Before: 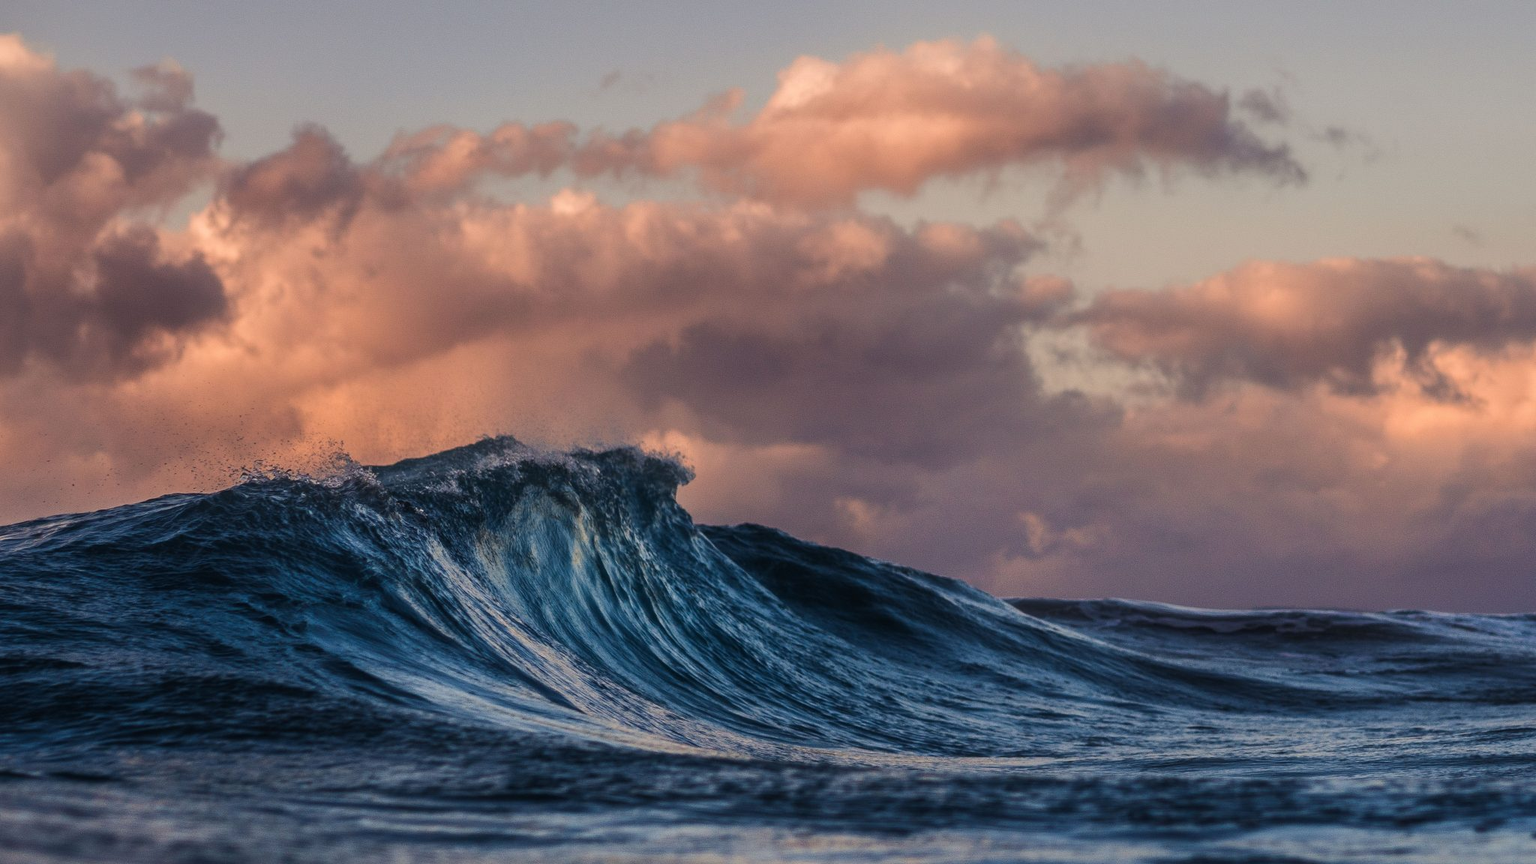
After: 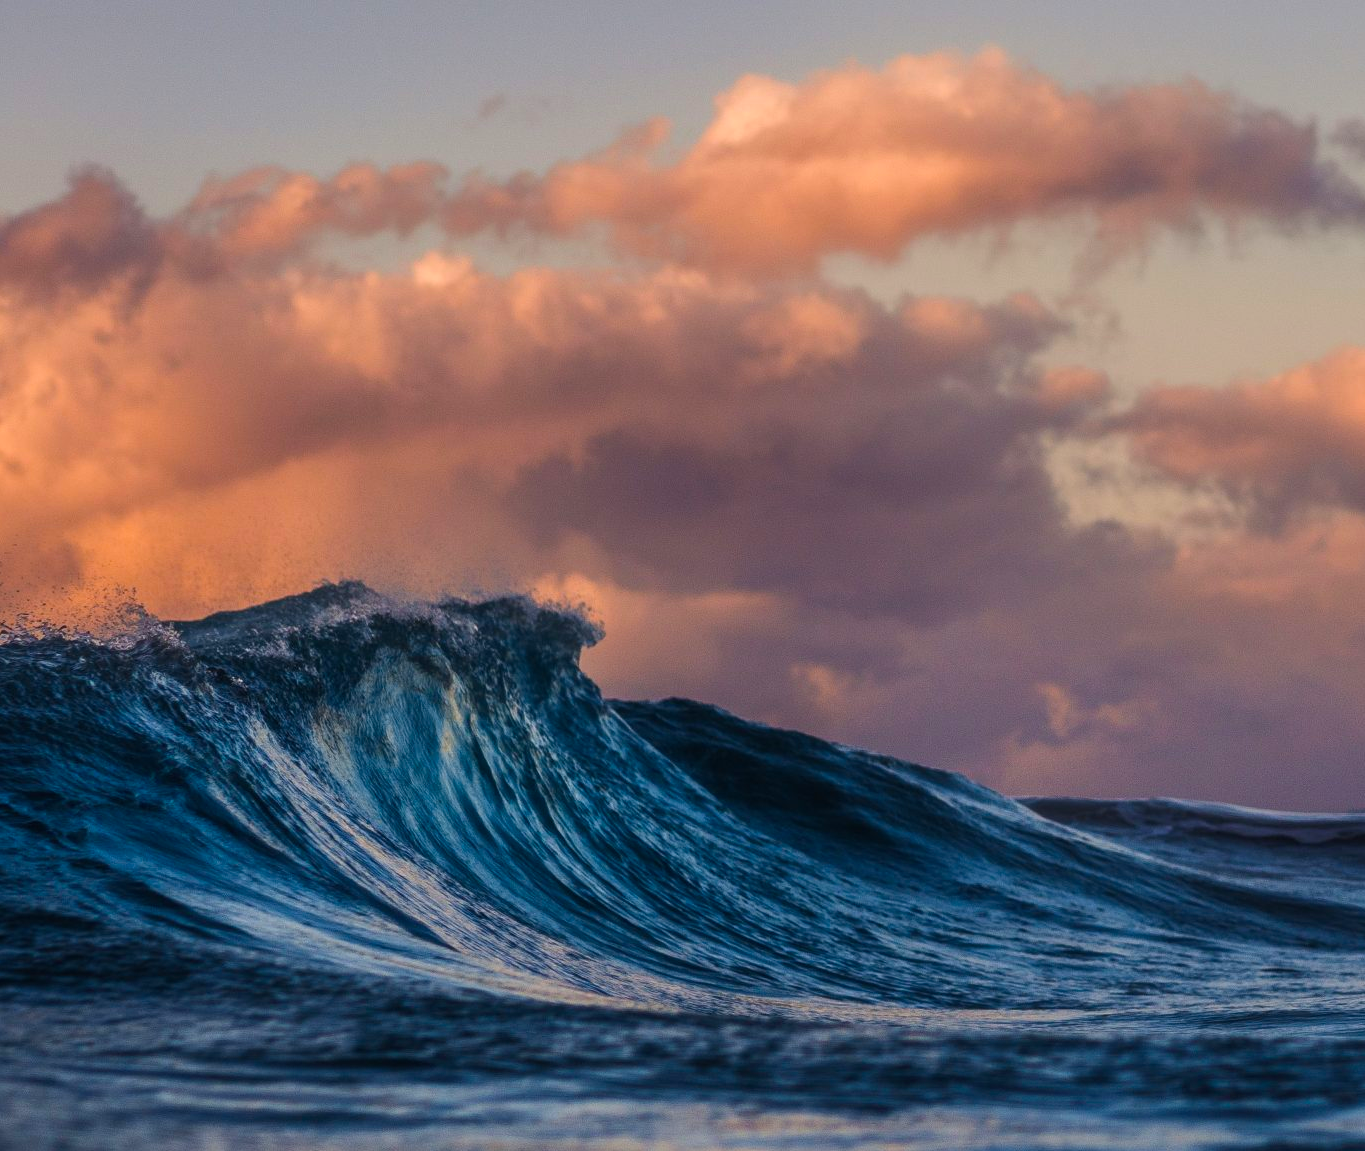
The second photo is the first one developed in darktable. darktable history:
crop and rotate: left 15.754%, right 17.579%
color balance rgb: perceptual saturation grading › global saturation 25%, global vibrance 20%
